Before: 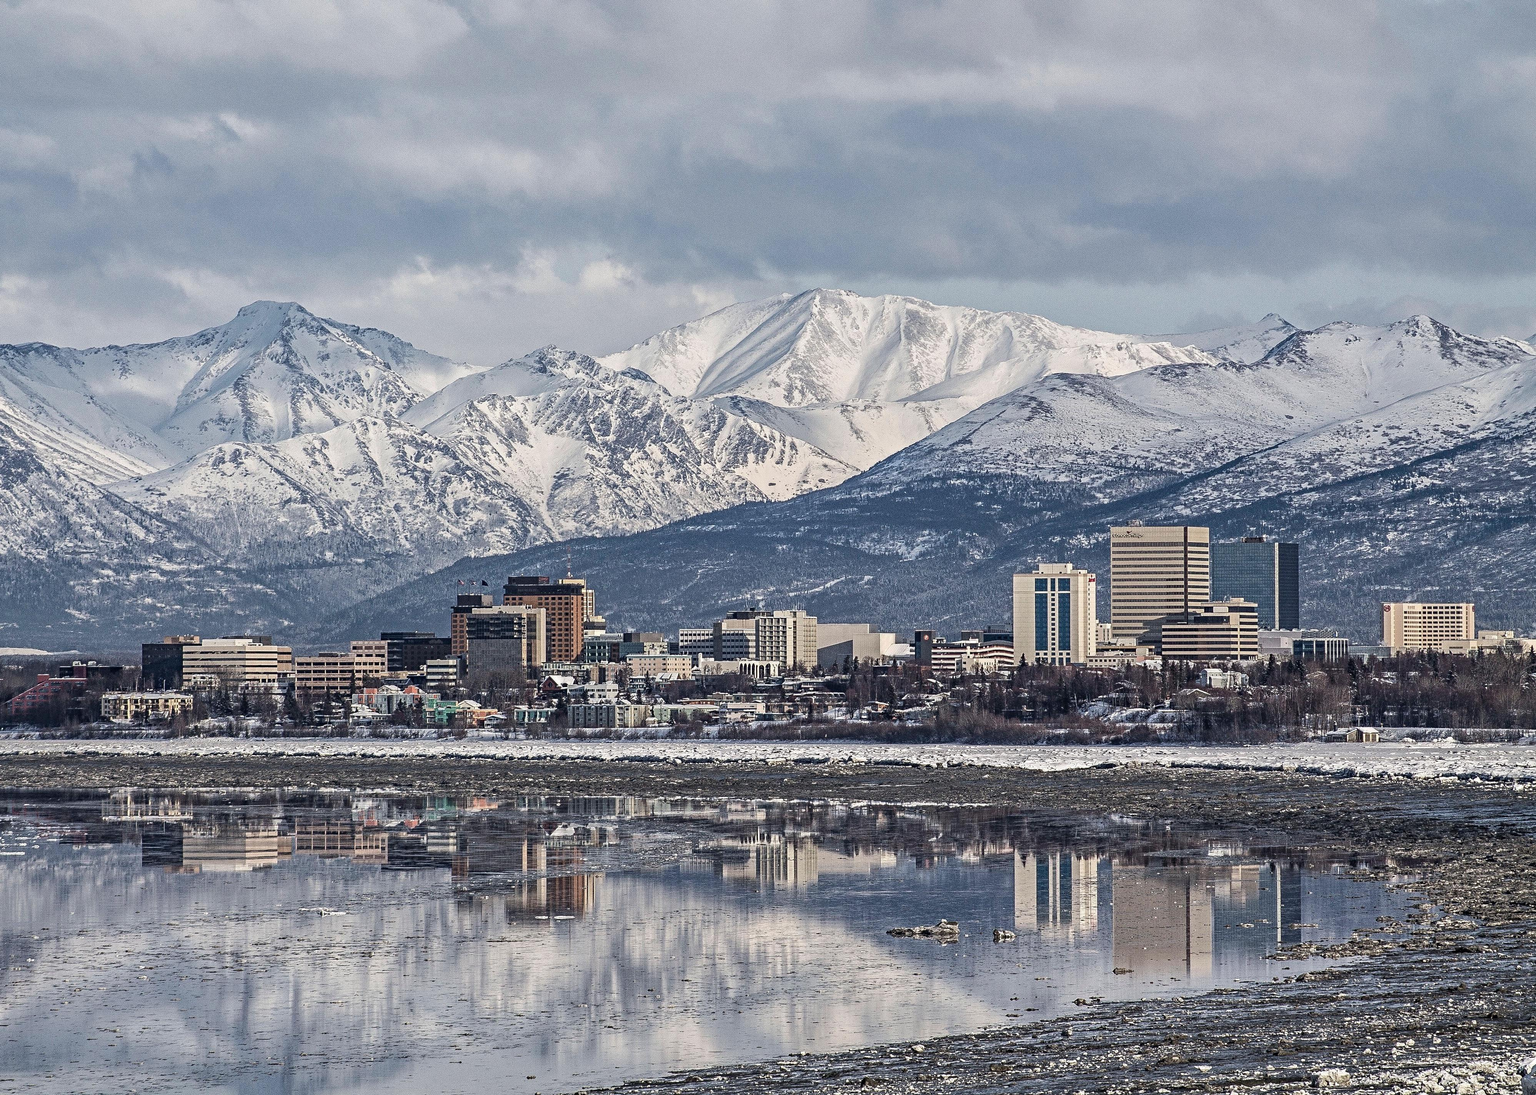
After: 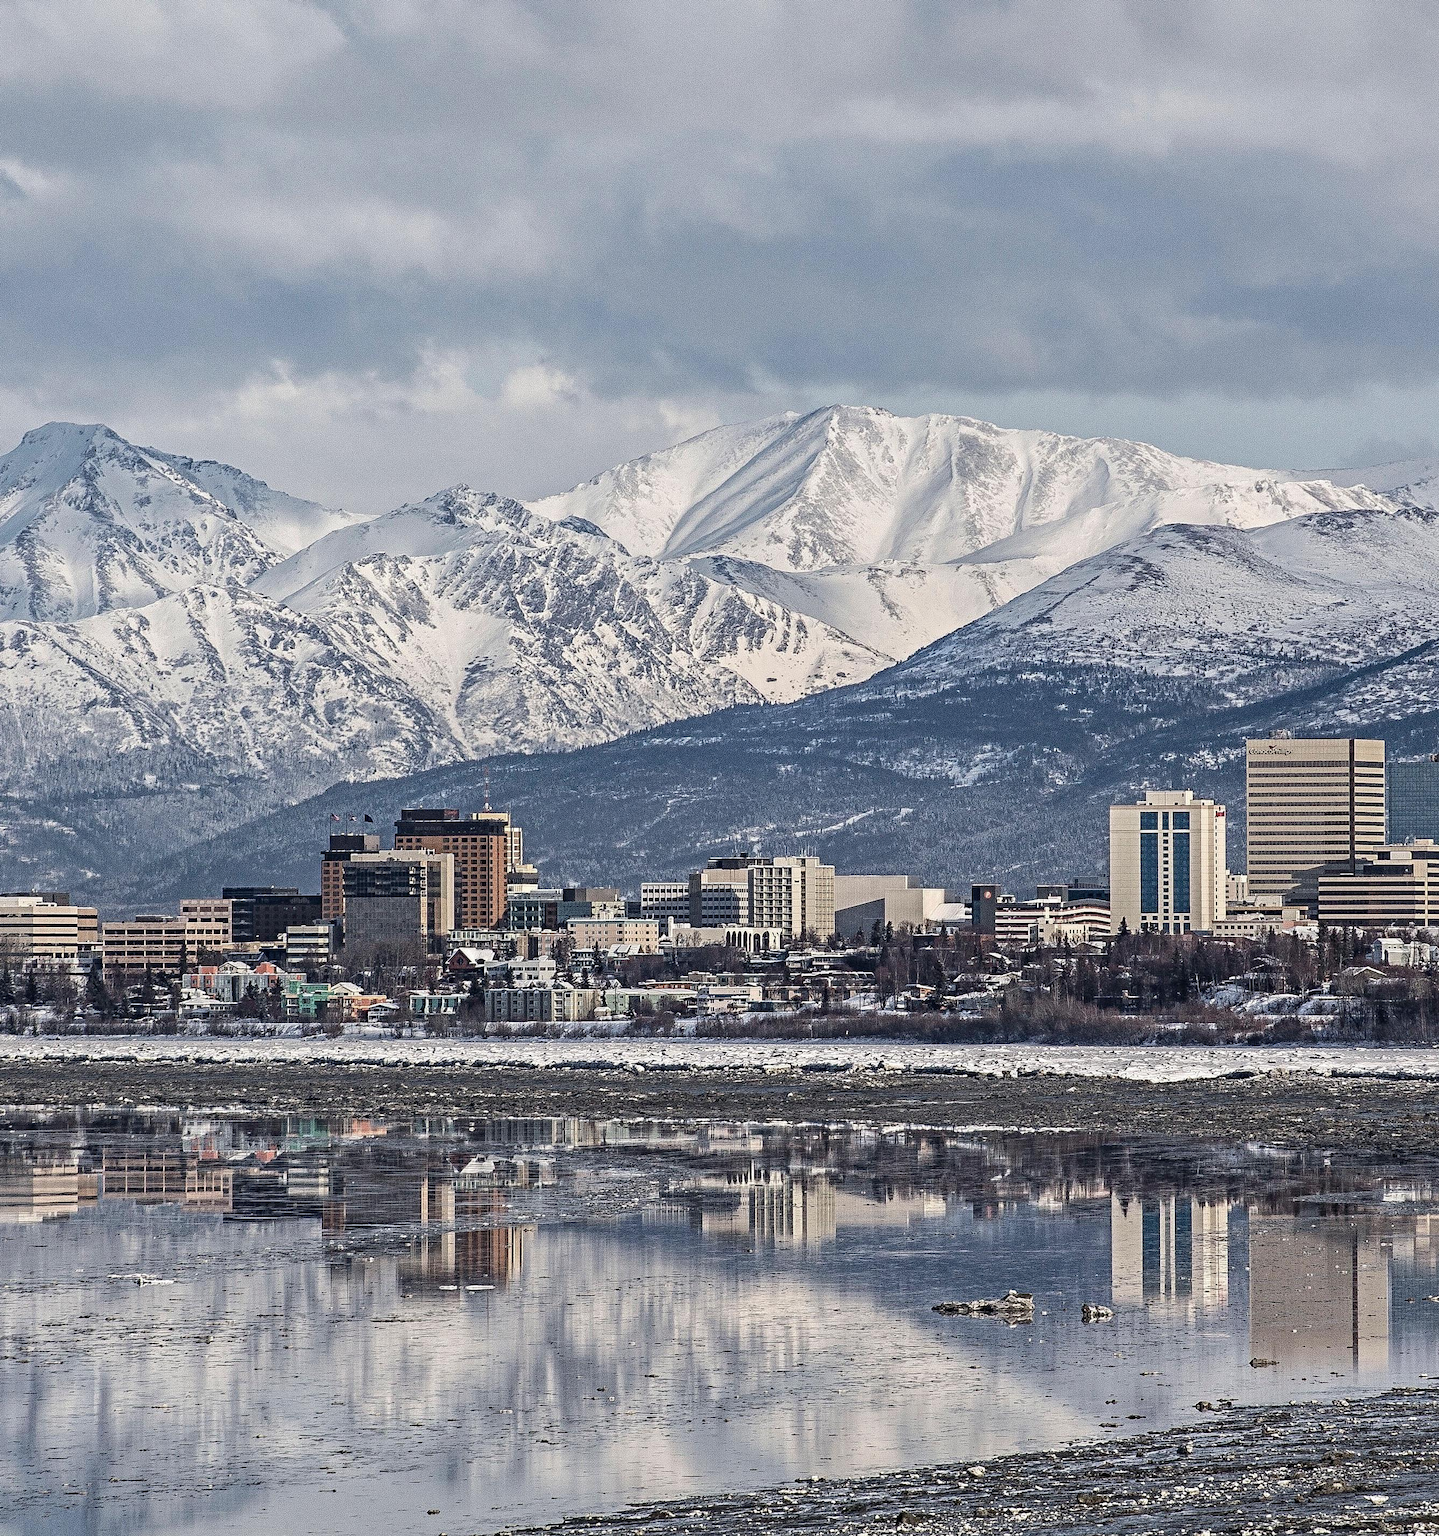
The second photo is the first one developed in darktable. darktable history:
crop and rotate: left 14.484%, right 18.674%
